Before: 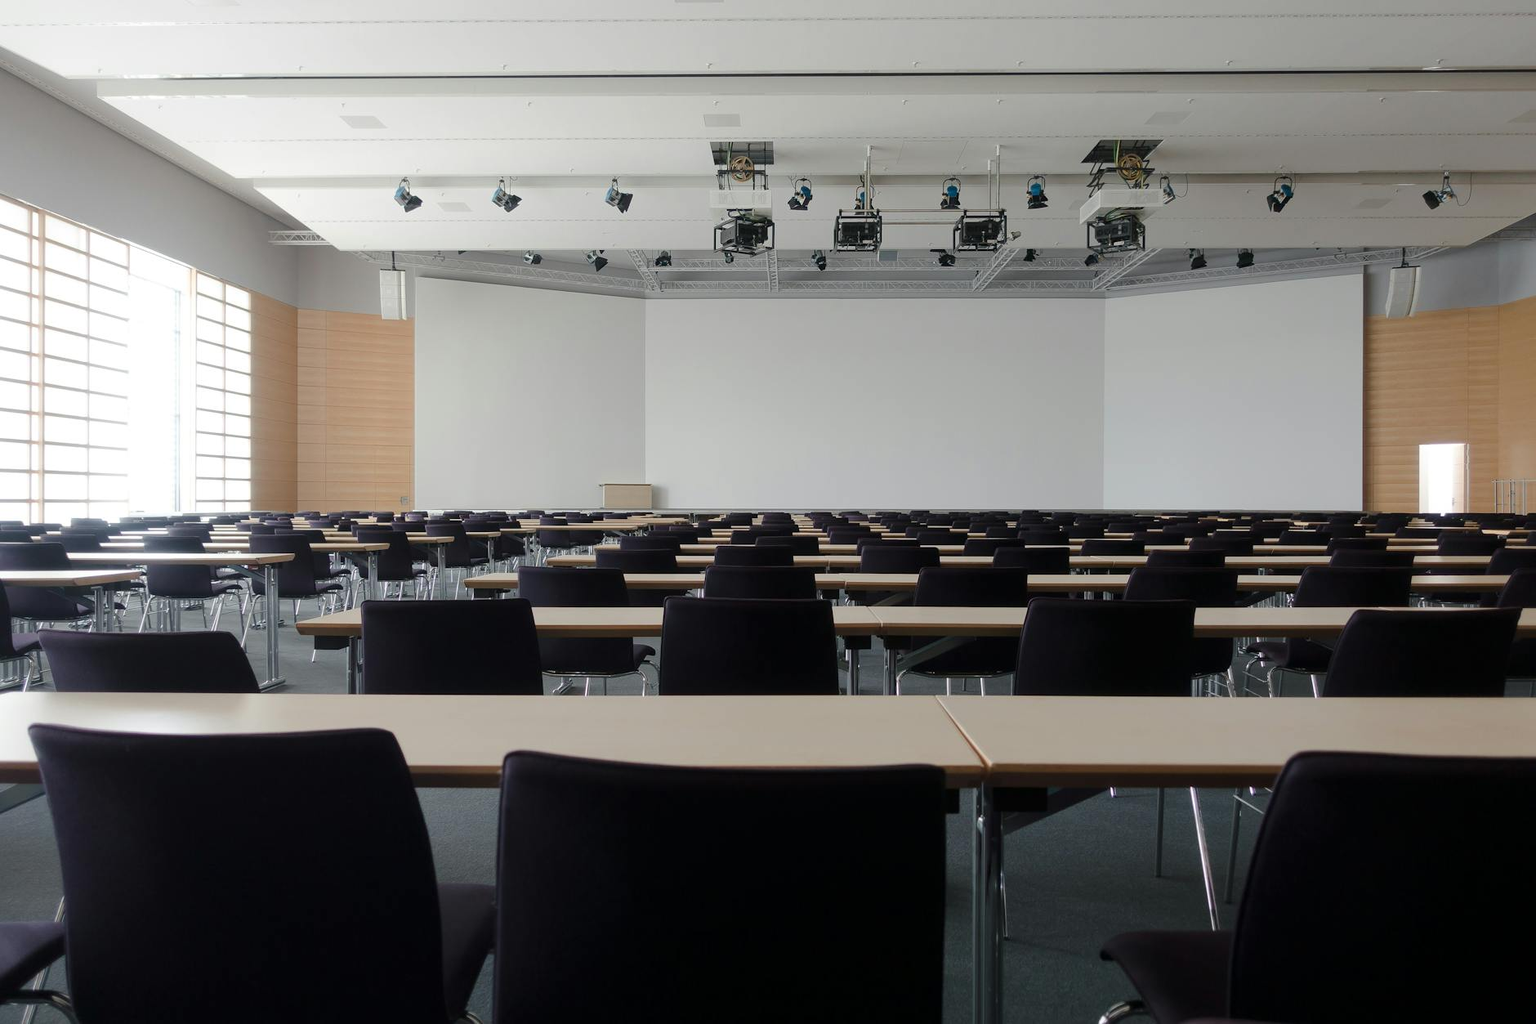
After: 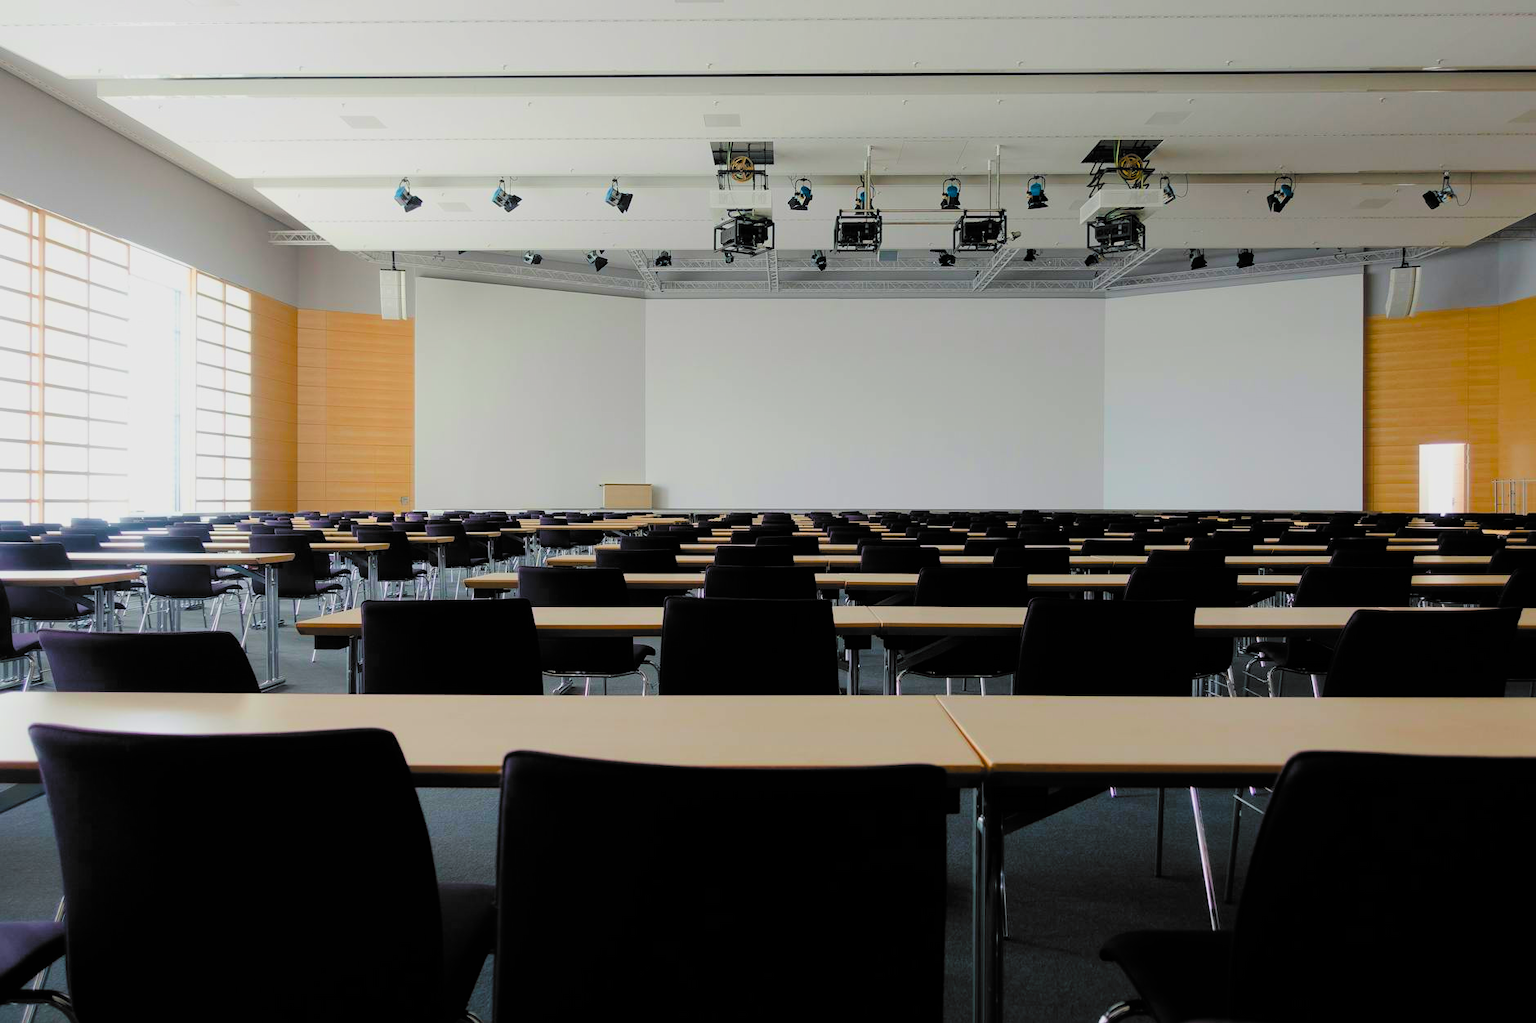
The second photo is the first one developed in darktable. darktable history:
filmic rgb: black relative exposure -5.03 EV, white relative exposure 3.52 EV, threshold 2.96 EV, hardness 3.18, contrast 1.183, highlights saturation mix -48.95%, color science v6 (2022), enable highlight reconstruction true
color balance rgb: power › hue 62.15°, global offset › luminance 0.496%, global offset › hue 170.91°, linear chroma grading › global chroma 9.121%, perceptual saturation grading › global saturation 36.692%, perceptual saturation grading › shadows 34.497%, global vibrance 41.37%
